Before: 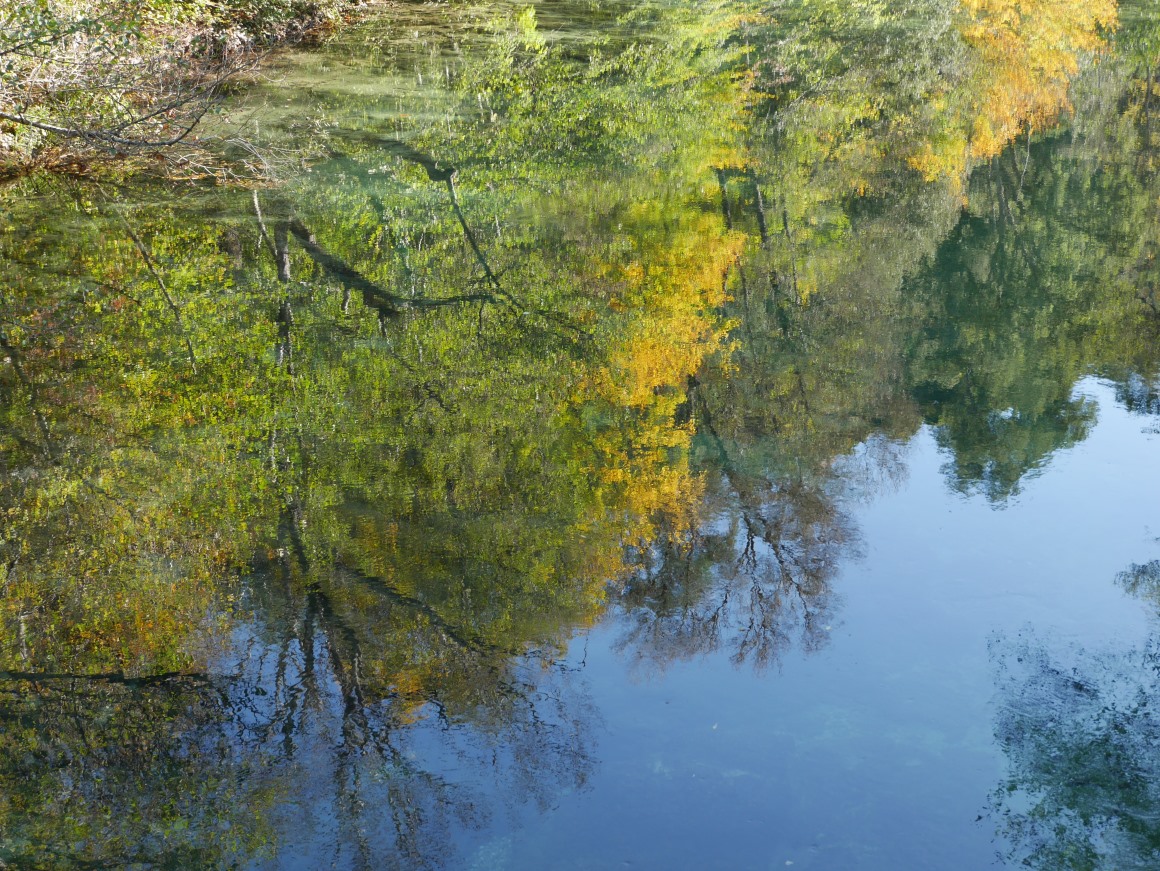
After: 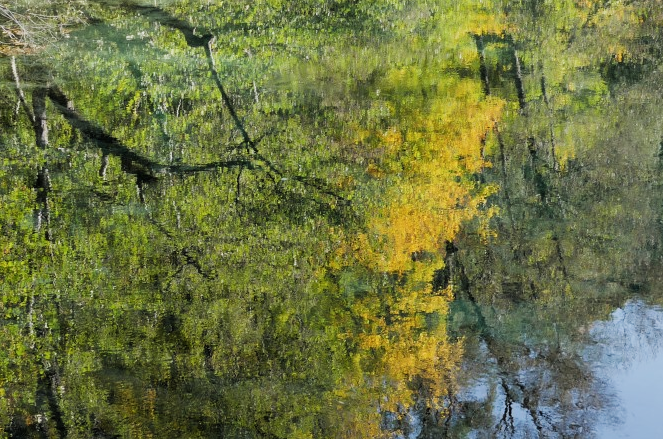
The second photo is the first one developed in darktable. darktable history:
crop: left 20.932%, top 15.471%, right 21.848%, bottom 34.081%
filmic rgb: black relative exposure -5 EV, white relative exposure 3.5 EV, hardness 3.19, contrast 1.2, highlights saturation mix -50%
